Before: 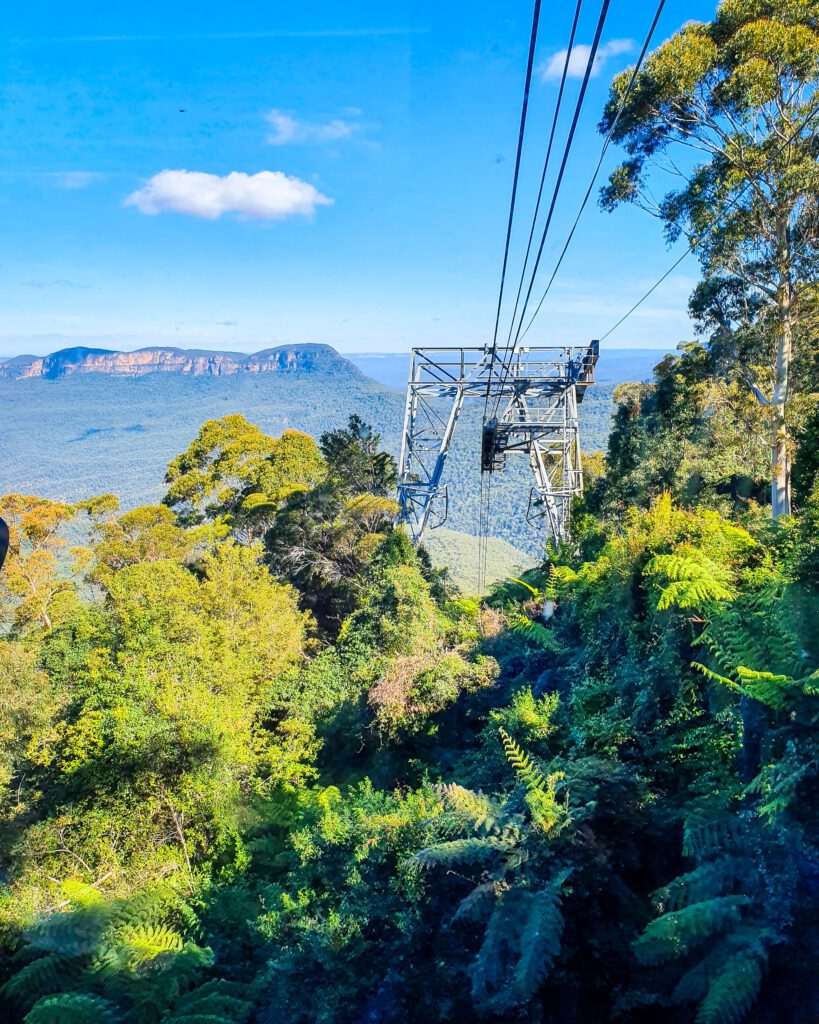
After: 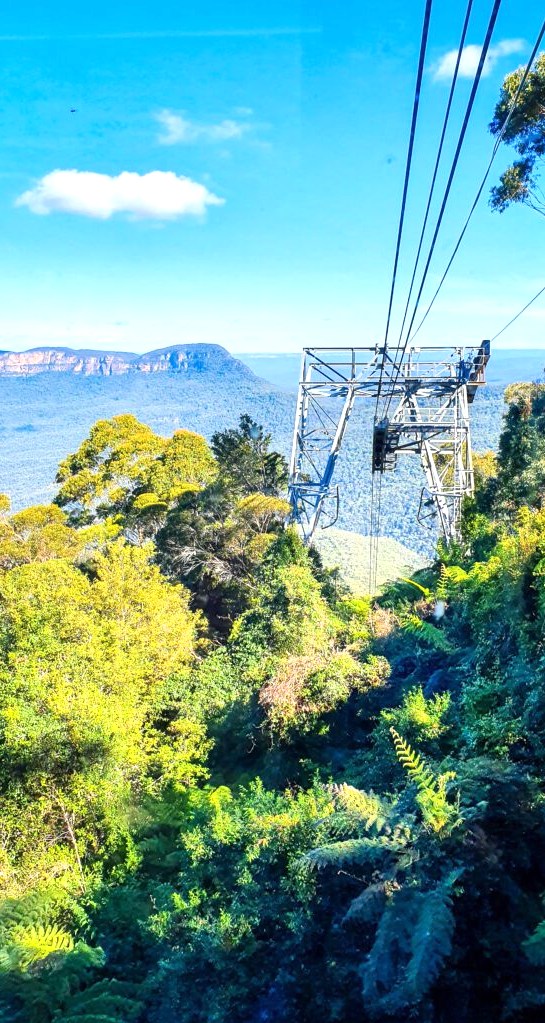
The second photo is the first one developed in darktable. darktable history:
crop and rotate: left 13.342%, right 19.991%
exposure: exposure 0.515 EV, compensate highlight preservation false
